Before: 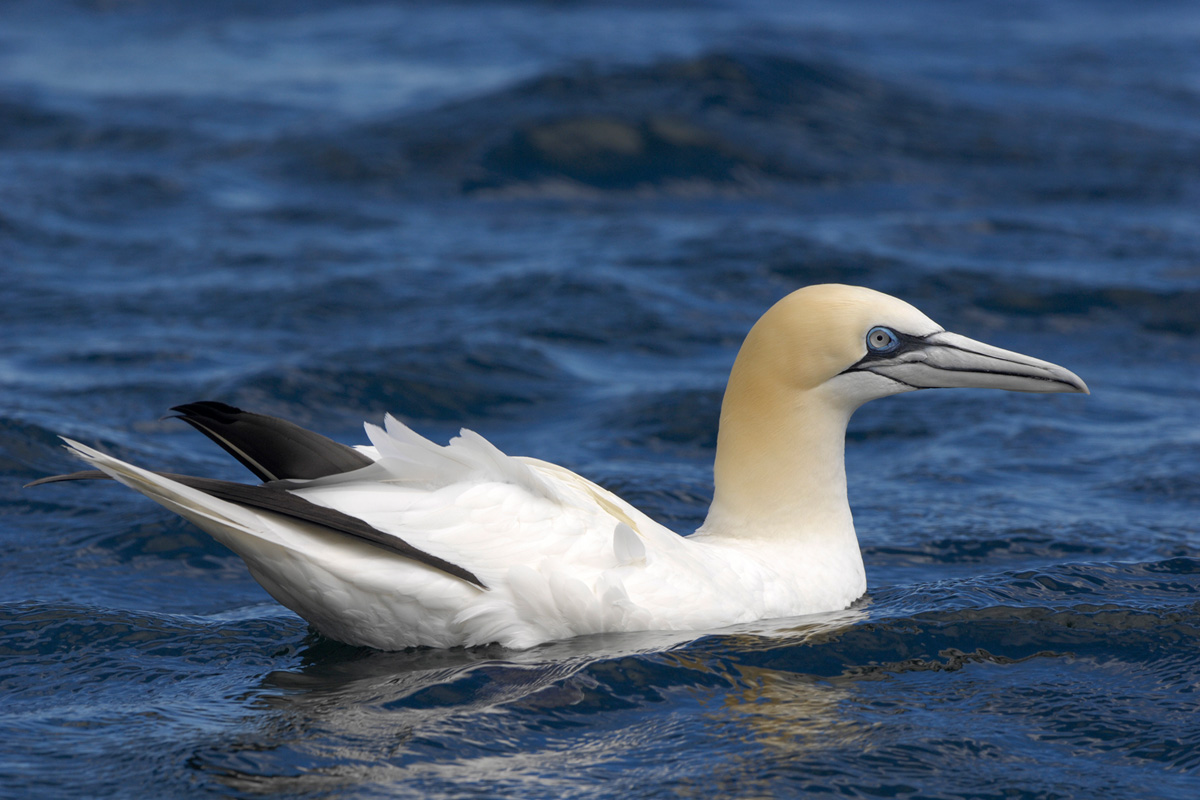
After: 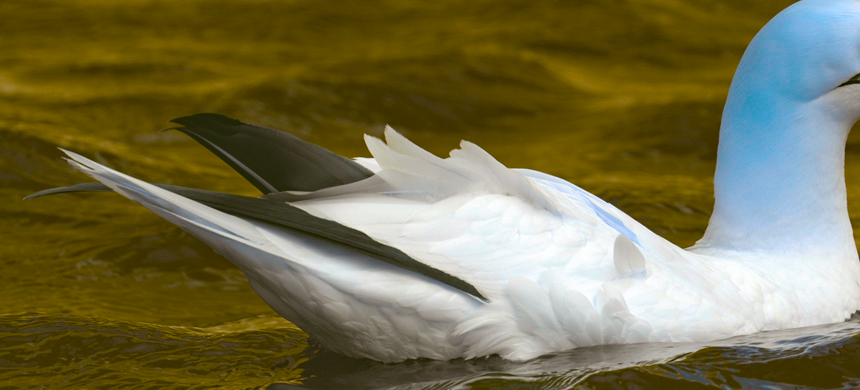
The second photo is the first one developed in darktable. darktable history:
exposure: black level correction -0.021, exposure -0.036 EV, compensate exposure bias true, compensate highlight preservation false
crop: top 36.027%, right 28.273%, bottom 15.149%
color balance rgb: shadows lift › chroma 3.273%, shadows lift › hue 281.18°, global offset › luminance -0.335%, global offset › chroma 0.113%, global offset › hue 162.95°, perceptual saturation grading › global saturation 0.192%, hue shift 177.77°, global vibrance 49.986%, contrast 0.196%
haze removal: compatibility mode true, adaptive false
sharpen: radius 2.885, amount 0.859, threshold 47.062
color correction: highlights a* -0.351, highlights b* 0.161, shadows a* 4.46, shadows b* 20.06
